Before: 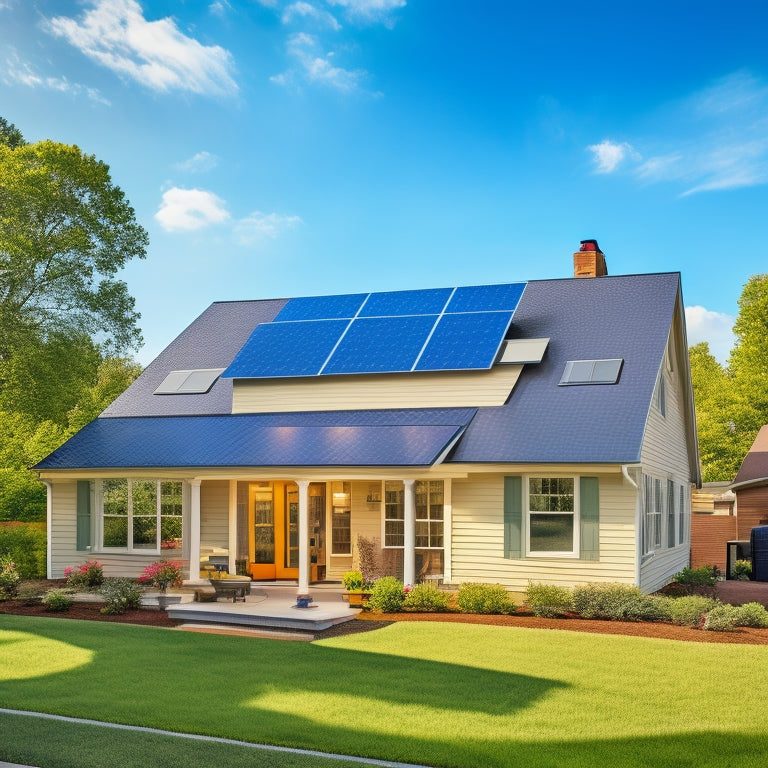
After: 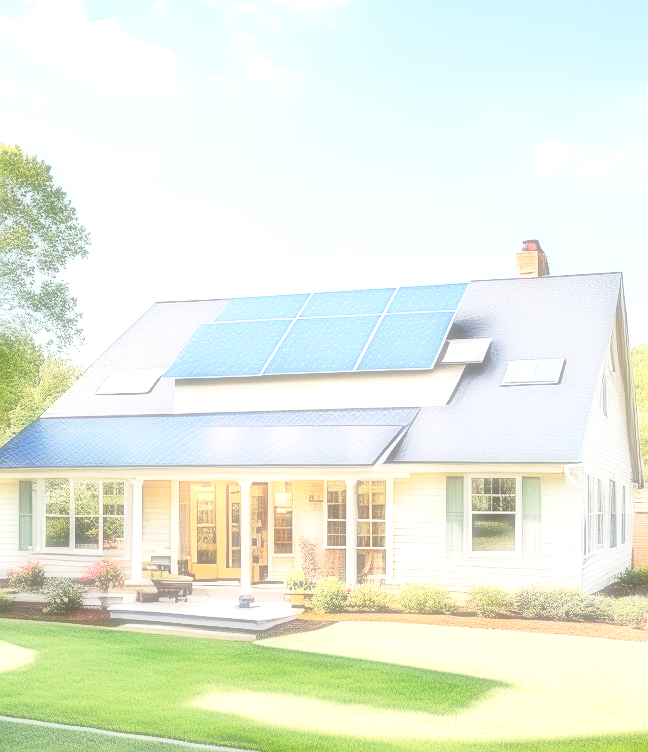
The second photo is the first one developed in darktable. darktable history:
crop: left 7.598%, right 7.873%
base curve: curves: ch0 [(0, 0) (0.088, 0.125) (0.176, 0.251) (0.354, 0.501) (0.613, 0.749) (1, 0.877)], preserve colors none
sharpen: on, module defaults
tone equalizer: -8 EV -1.08 EV, -7 EV -1.01 EV, -6 EV -0.867 EV, -5 EV -0.578 EV, -3 EV 0.578 EV, -2 EV 0.867 EV, -1 EV 1.01 EV, +0 EV 1.08 EV, edges refinement/feathering 500, mask exposure compensation -1.57 EV, preserve details no
shadows and highlights: shadows -10, white point adjustment 1.5, highlights 10
soften: on, module defaults
exposure: black level correction 0, exposure 1.1 EV, compensate highlight preservation false
